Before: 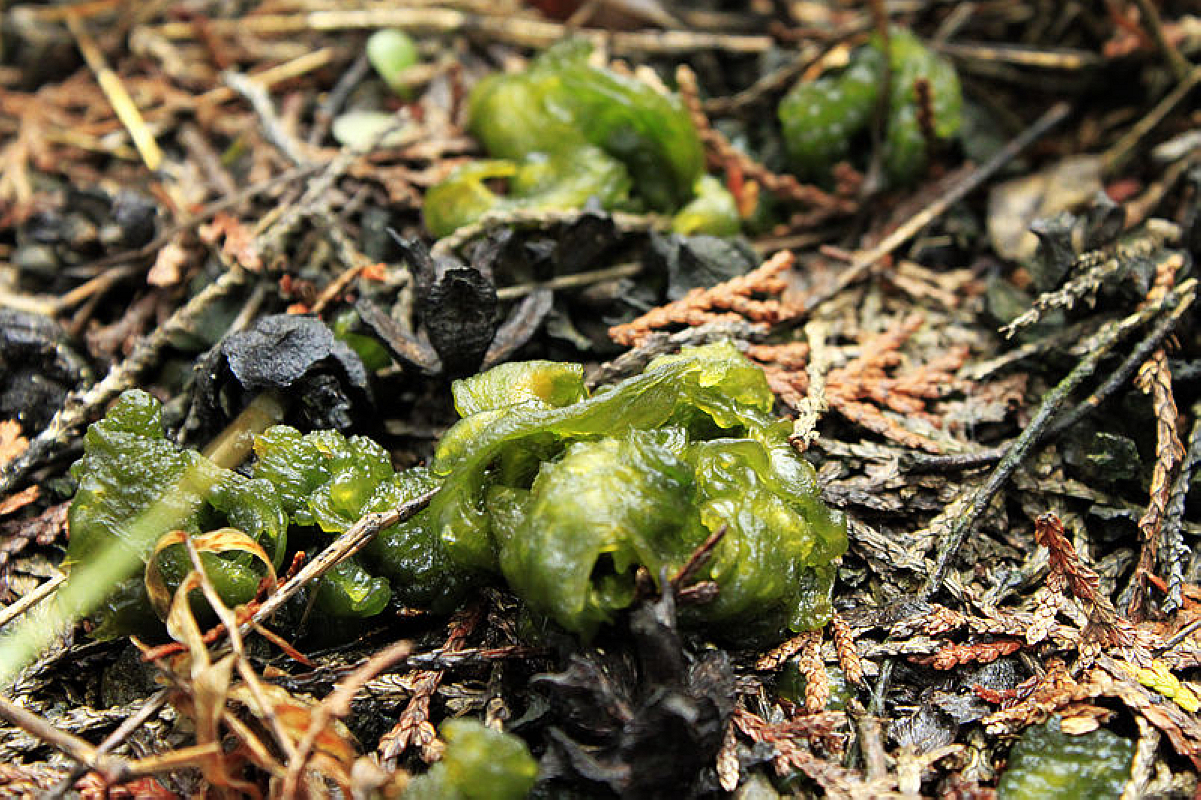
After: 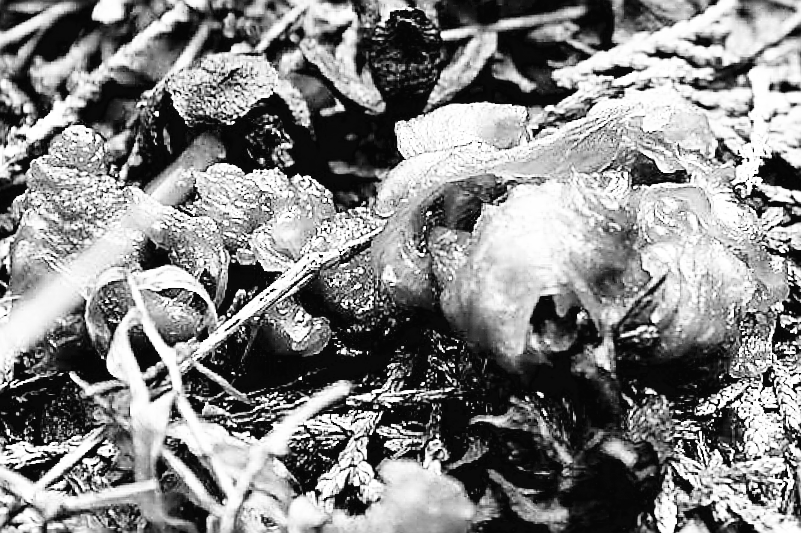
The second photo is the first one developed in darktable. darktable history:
crop and rotate: angle -0.82°, left 3.85%, top 31.828%, right 27.992%
shadows and highlights: soften with gaussian
exposure: compensate exposure bias true, compensate highlight preservation false
white balance: emerald 1
contrast brightness saturation: saturation -1
base curve: curves: ch0 [(0, 0.003) (0.001, 0.002) (0.006, 0.004) (0.02, 0.022) (0.048, 0.086) (0.094, 0.234) (0.162, 0.431) (0.258, 0.629) (0.385, 0.8) (0.548, 0.918) (0.751, 0.988) (1, 1)], preserve colors none
sharpen: radius 1.4, amount 1.25, threshold 0.7
